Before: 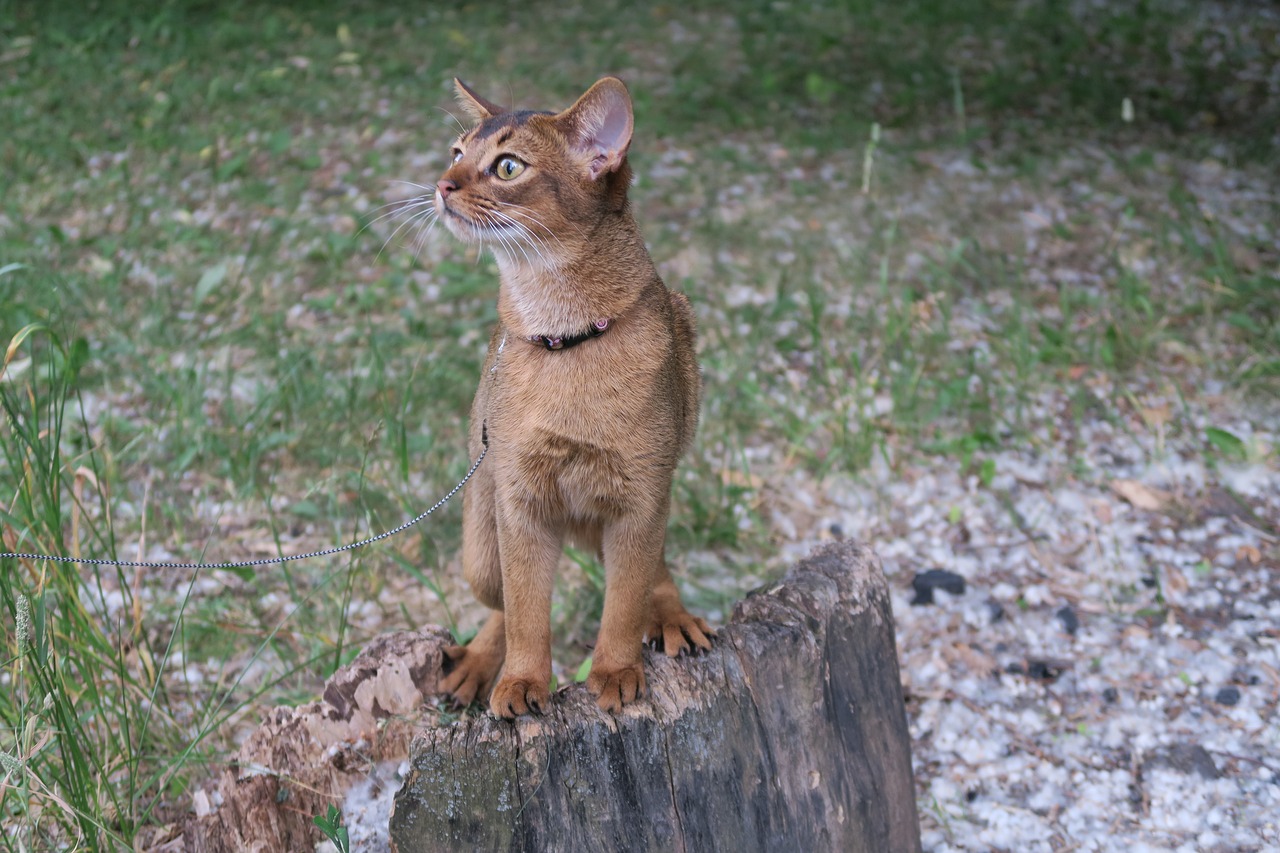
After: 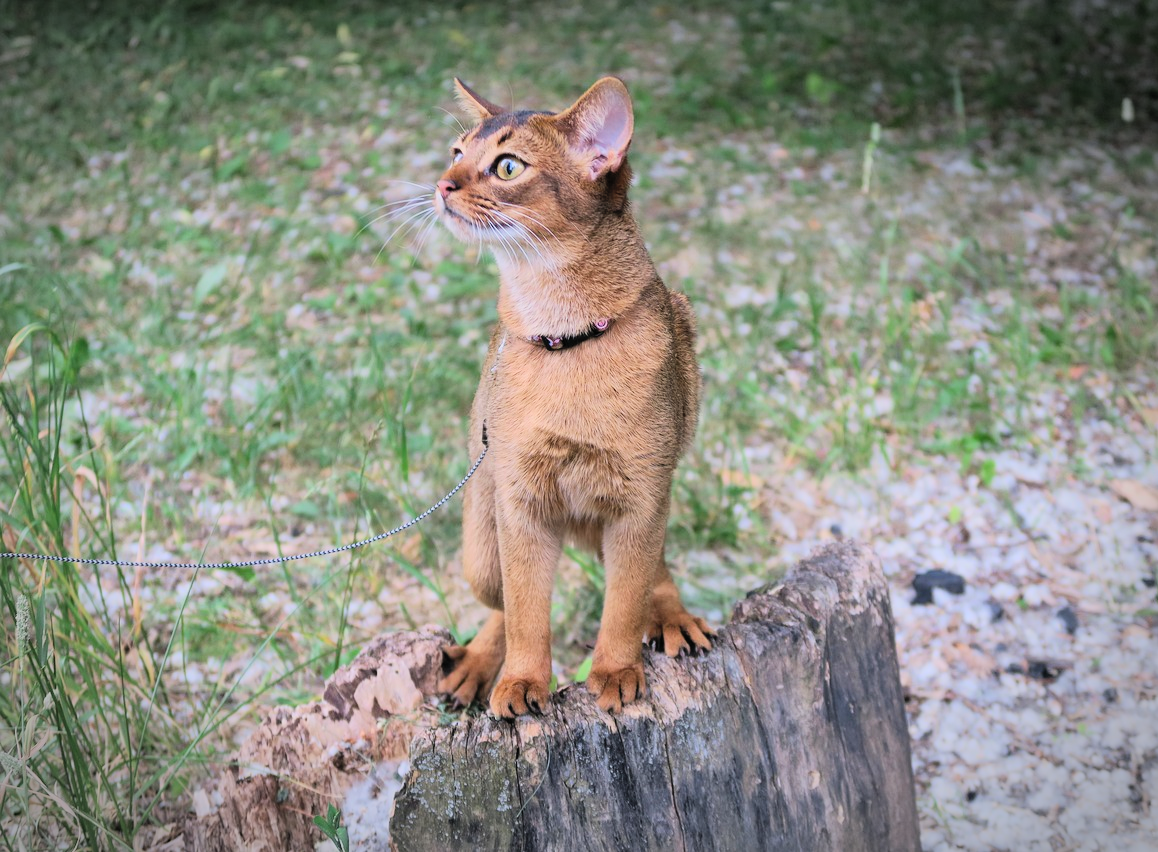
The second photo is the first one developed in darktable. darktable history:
crop: right 9.509%, bottom 0.031%
vignetting: automatic ratio true
contrast brightness saturation: contrast 0.24, brightness 0.26, saturation 0.39
filmic rgb: black relative exposure -7.15 EV, white relative exposure 5.36 EV, hardness 3.02, color science v6 (2022)
